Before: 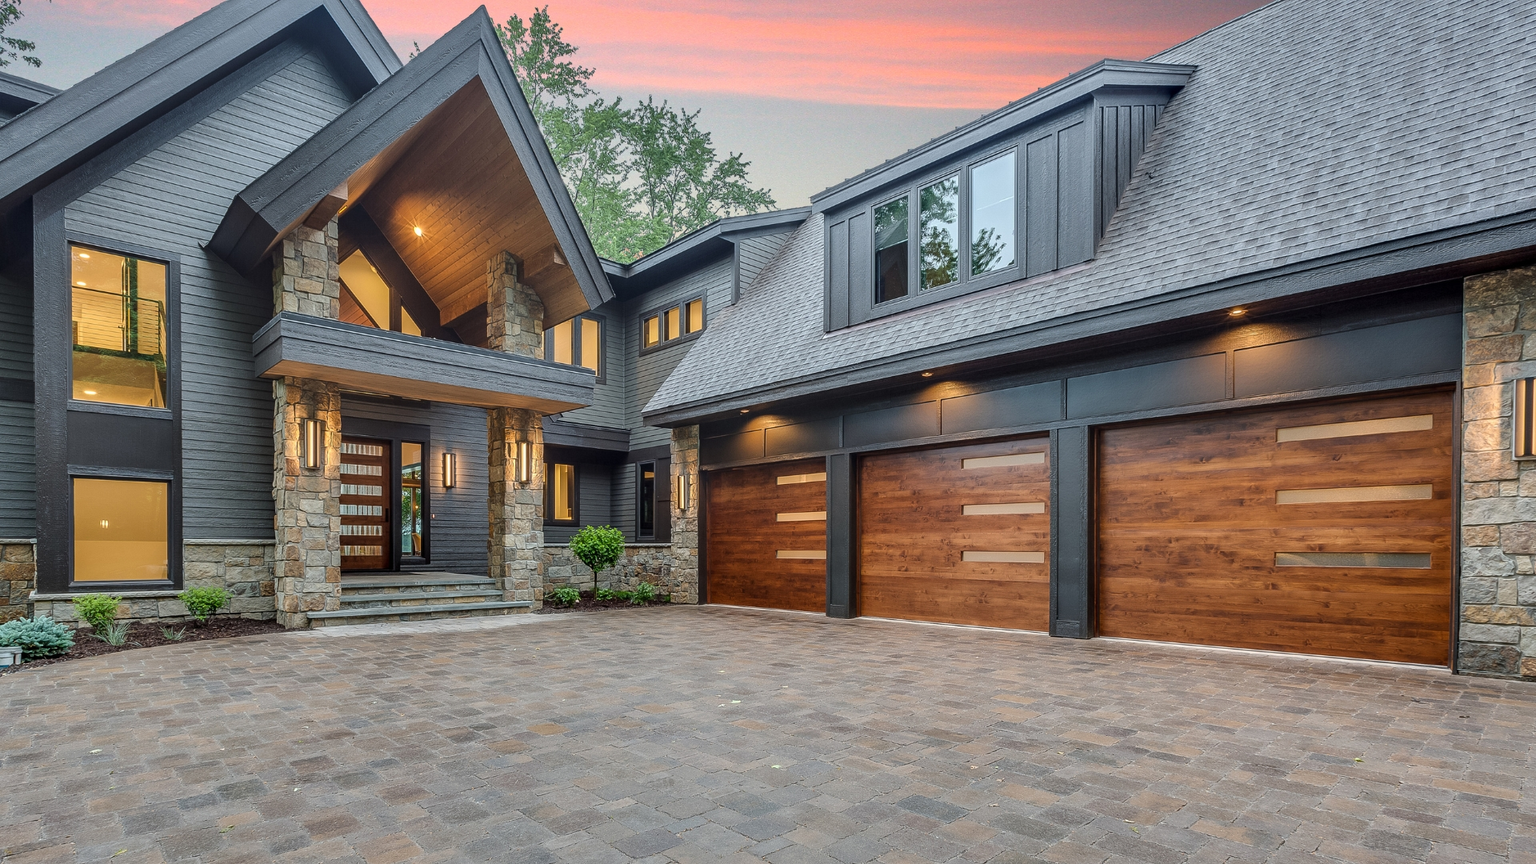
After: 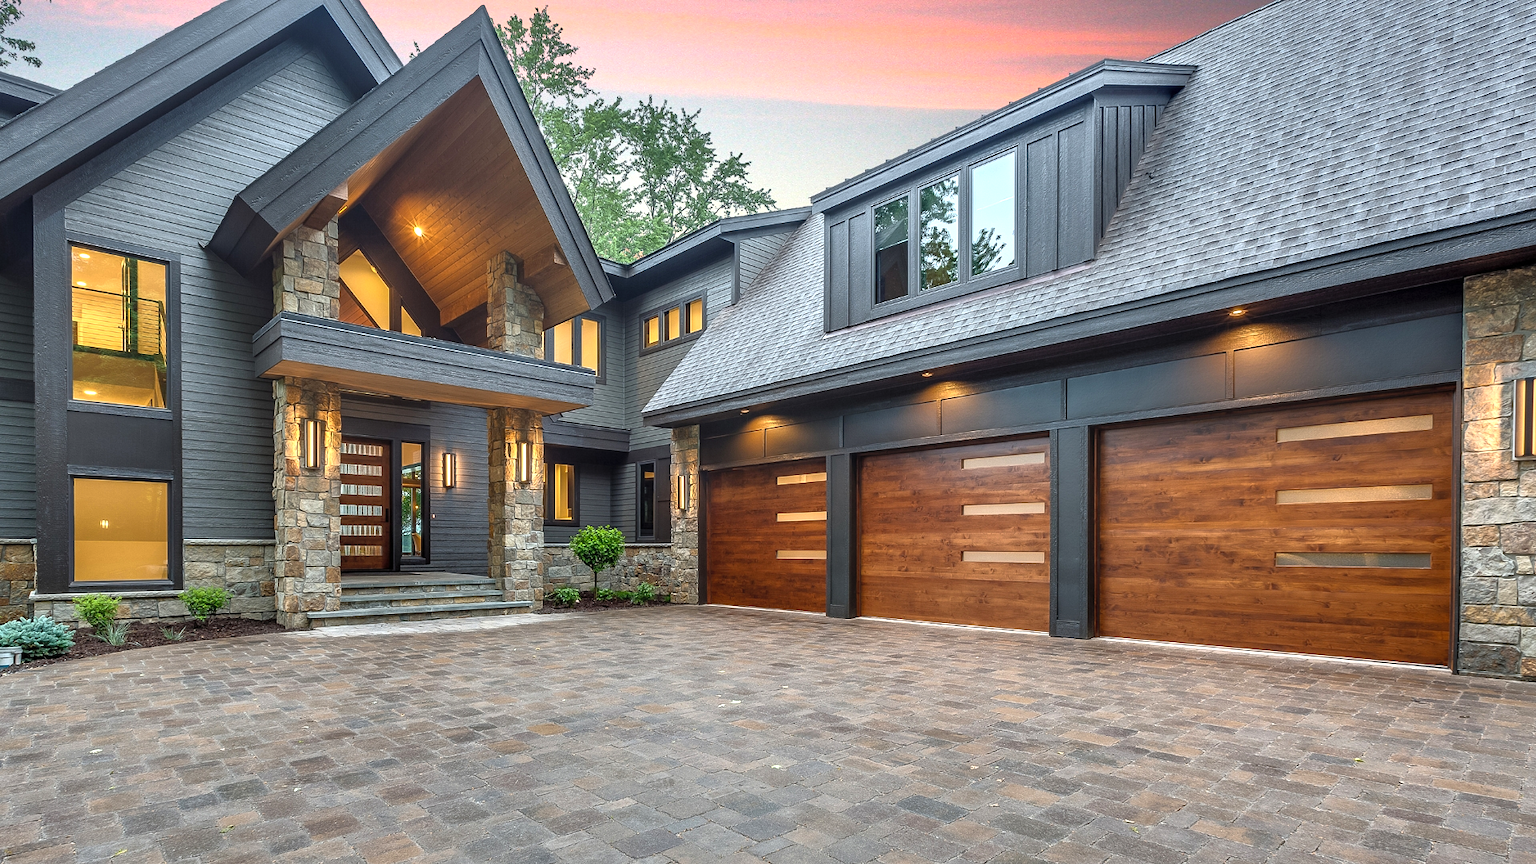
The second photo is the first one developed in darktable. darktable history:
rgb curve: curves: ch0 [(0, 0) (0.415, 0.237) (1, 1)]
exposure: exposure 0.636 EV, compensate highlight preservation false
contrast brightness saturation: brightness 0.09, saturation 0.19
